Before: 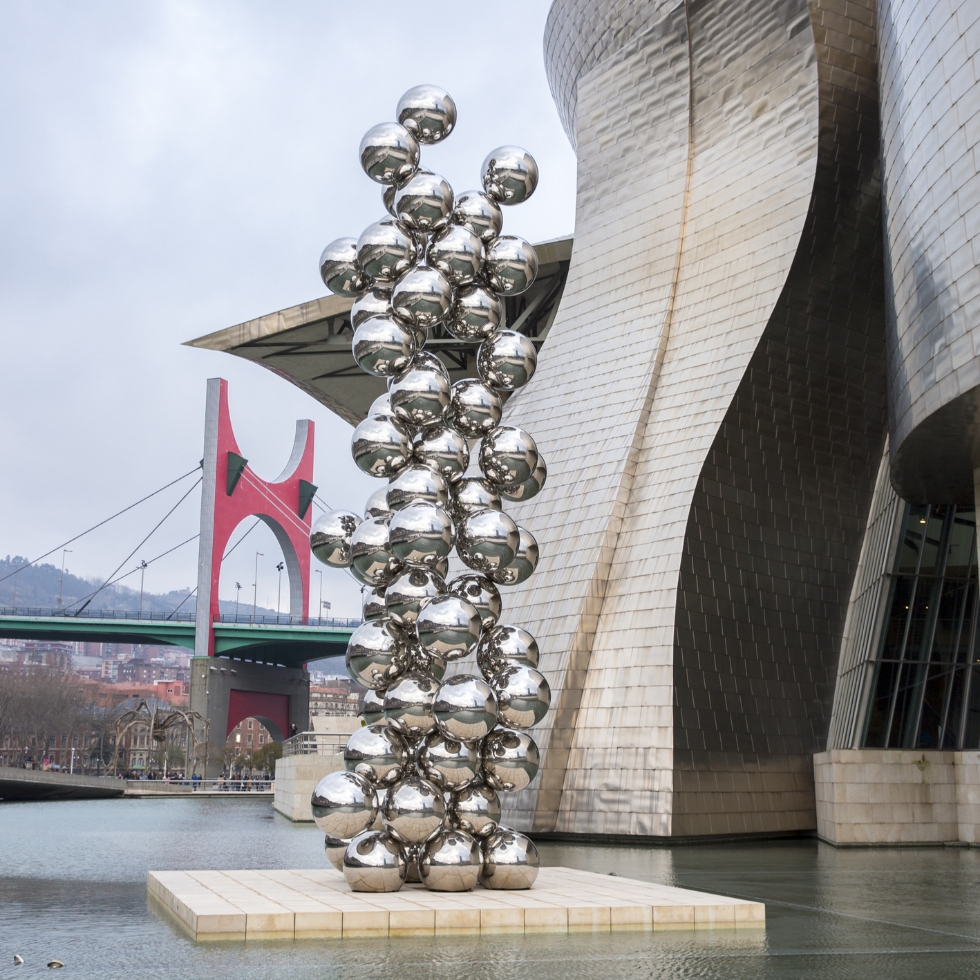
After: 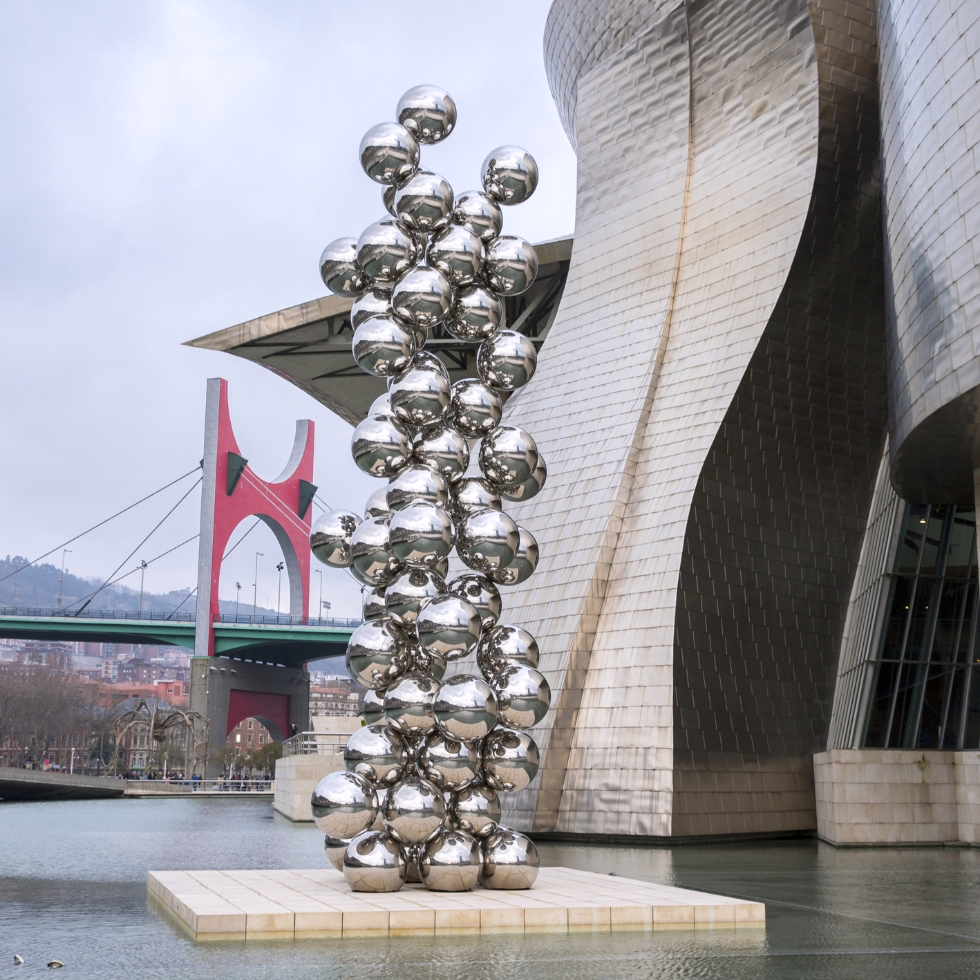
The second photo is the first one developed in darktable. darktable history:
white balance: red 1.009, blue 1.027
color balance rgb: linear chroma grading › global chroma -0.67%, saturation formula JzAzBz (2021)
